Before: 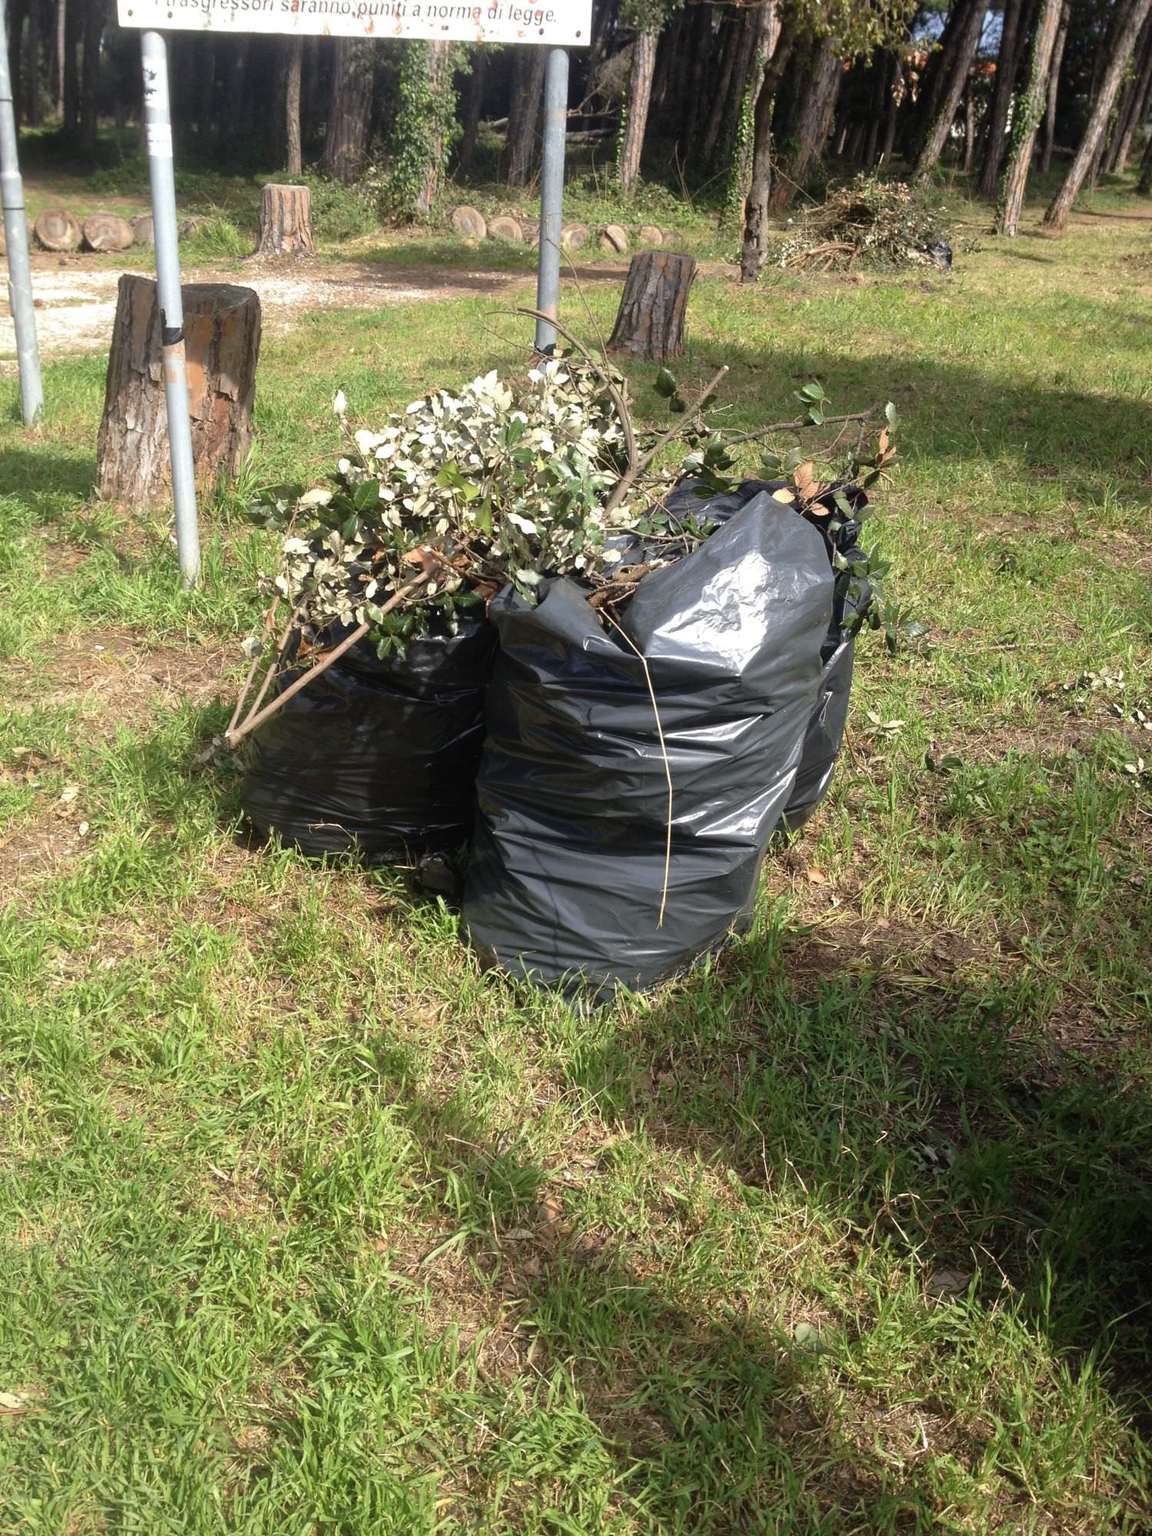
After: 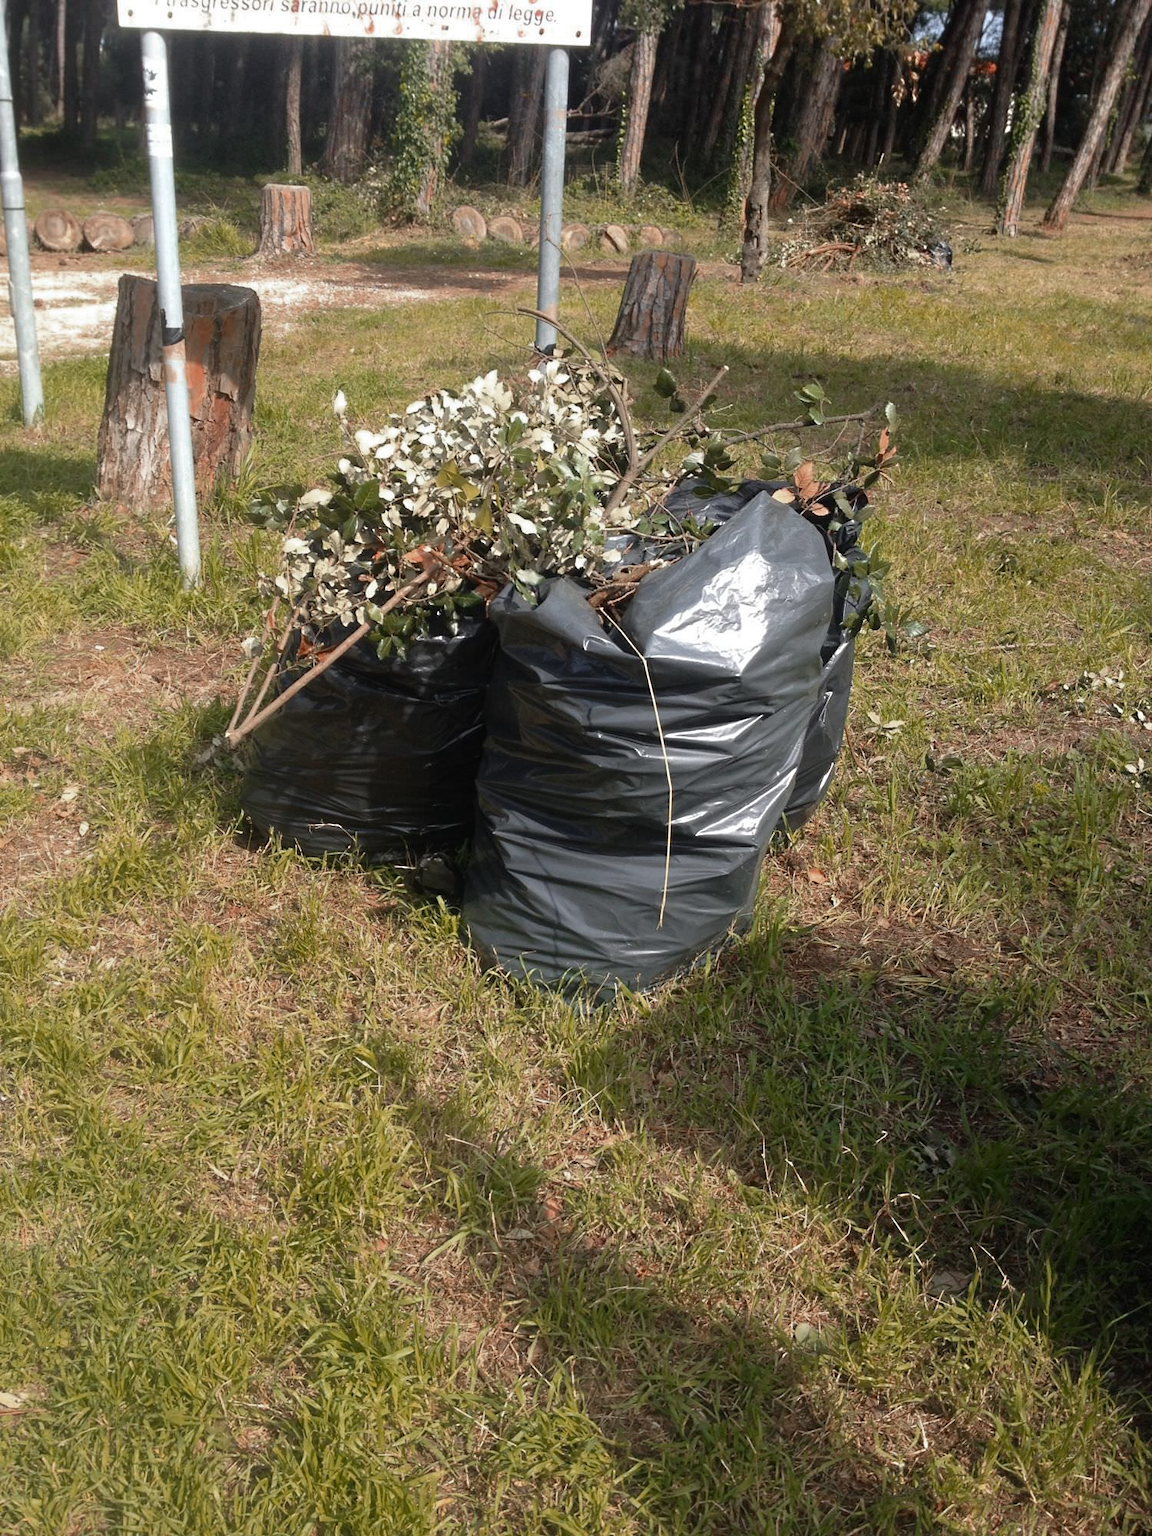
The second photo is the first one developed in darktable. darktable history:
sharpen: radius 5.278, amount 0.314, threshold 26.044
color zones: curves: ch0 [(0, 0.299) (0.25, 0.383) (0.456, 0.352) (0.736, 0.571)]; ch1 [(0, 0.63) (0.151, 0.568) (0.254, 0.416) (0.47, 0.558) (0.732, 0.37) (0.909, 0.492)]; ch2 [(0.004, 0.604) (0.158, 0.443) (0.257, 0.403) (0.761, 0.468)]
